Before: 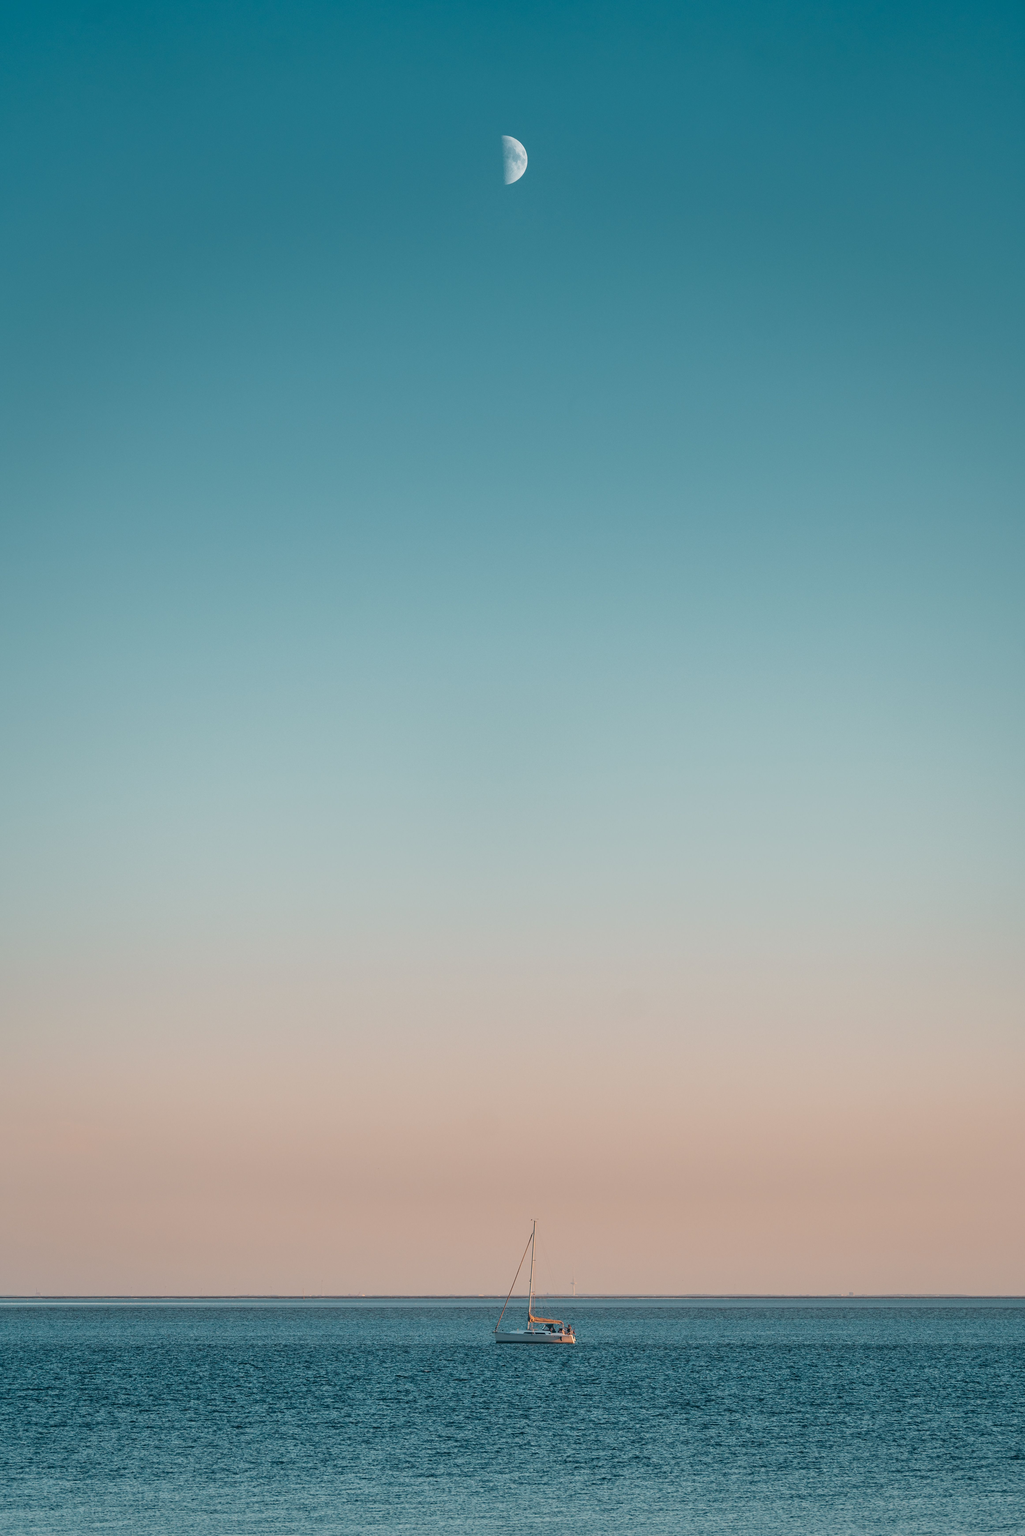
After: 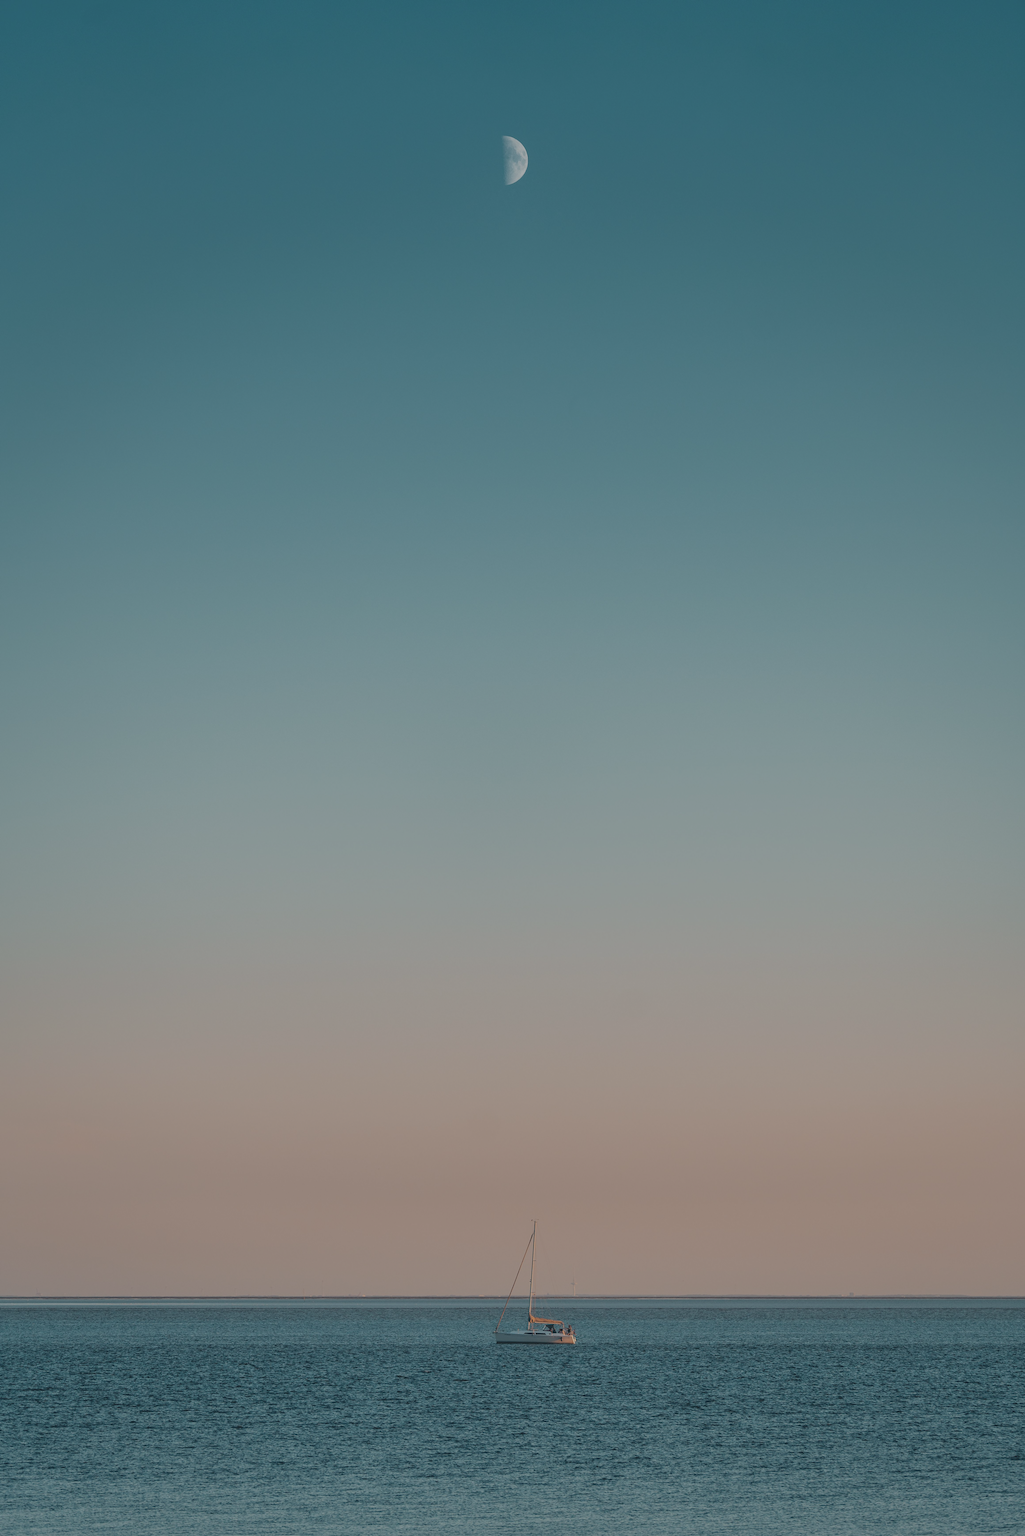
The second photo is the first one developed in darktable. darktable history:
exposure: black level correction 0, exposure -0.826 EV, compensate highlight preservation false
contrast brightness saturation: contrast -0.153, brightness 0.05, saturation -0.138
